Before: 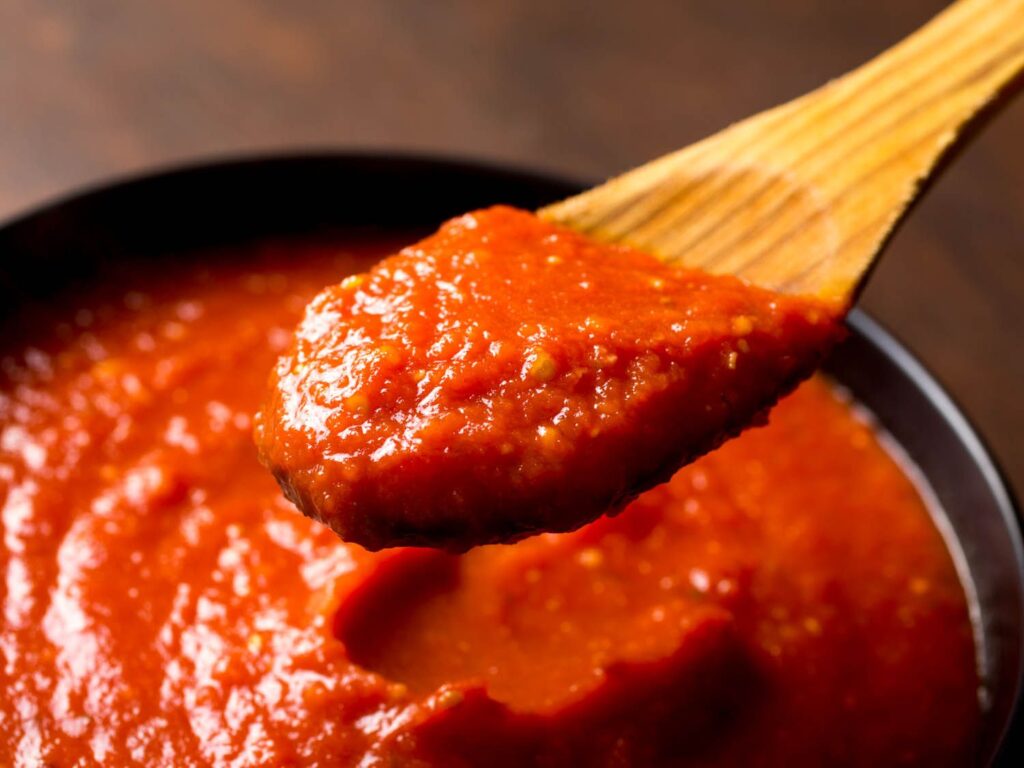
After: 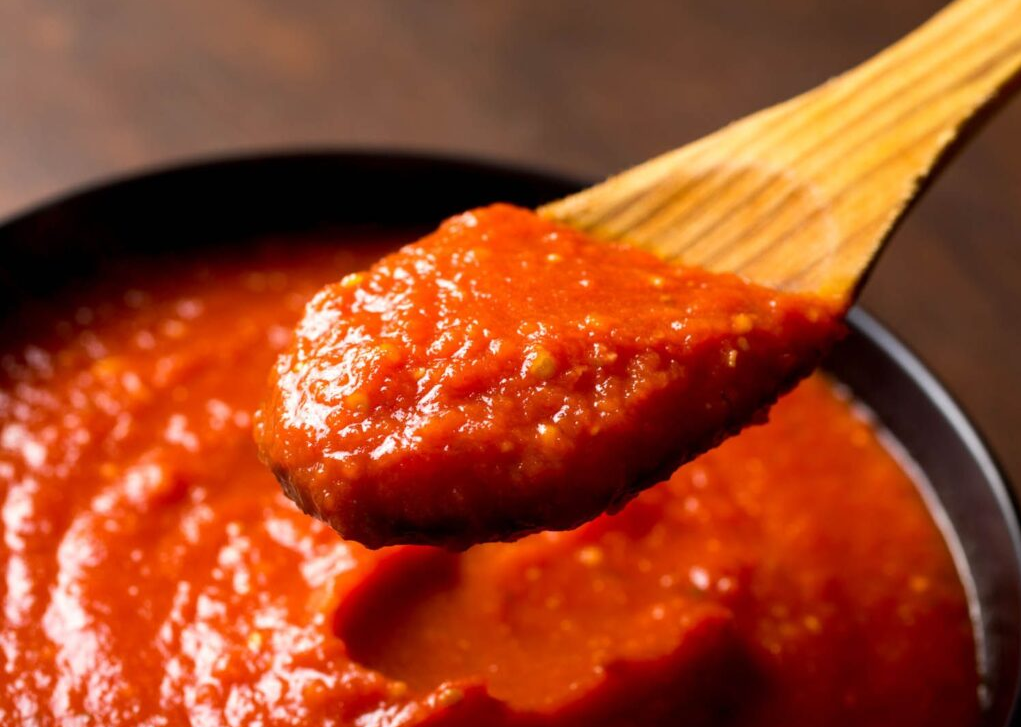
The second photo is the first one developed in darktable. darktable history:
crop: top 0.326%, right 0.26%, bottom 4.999%
